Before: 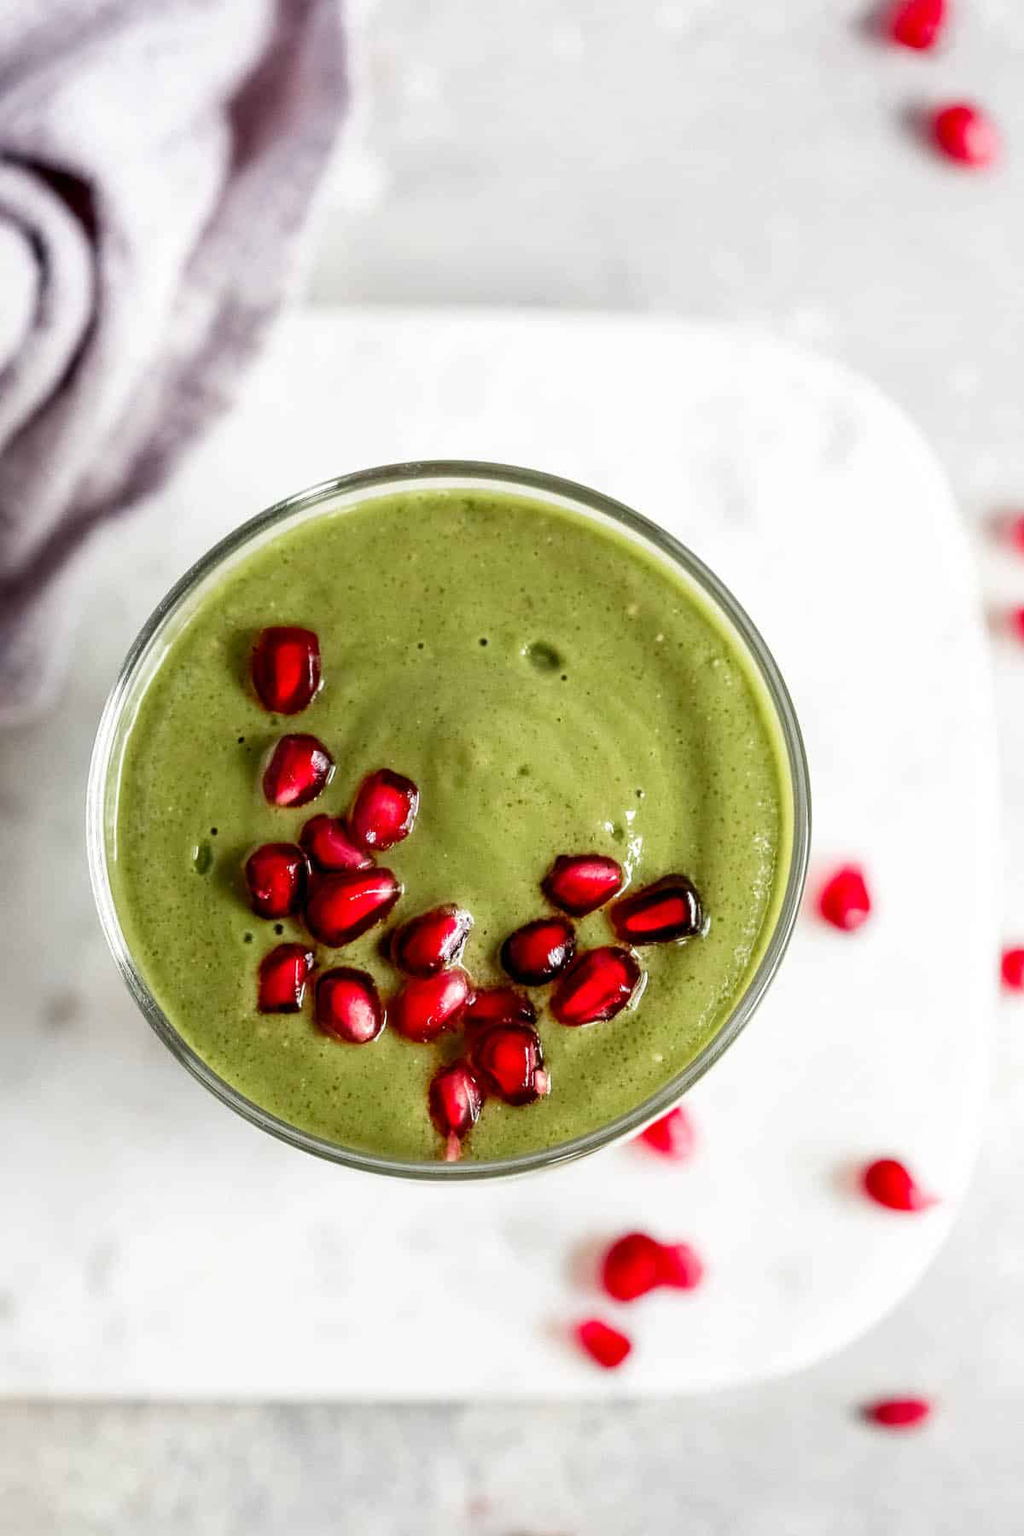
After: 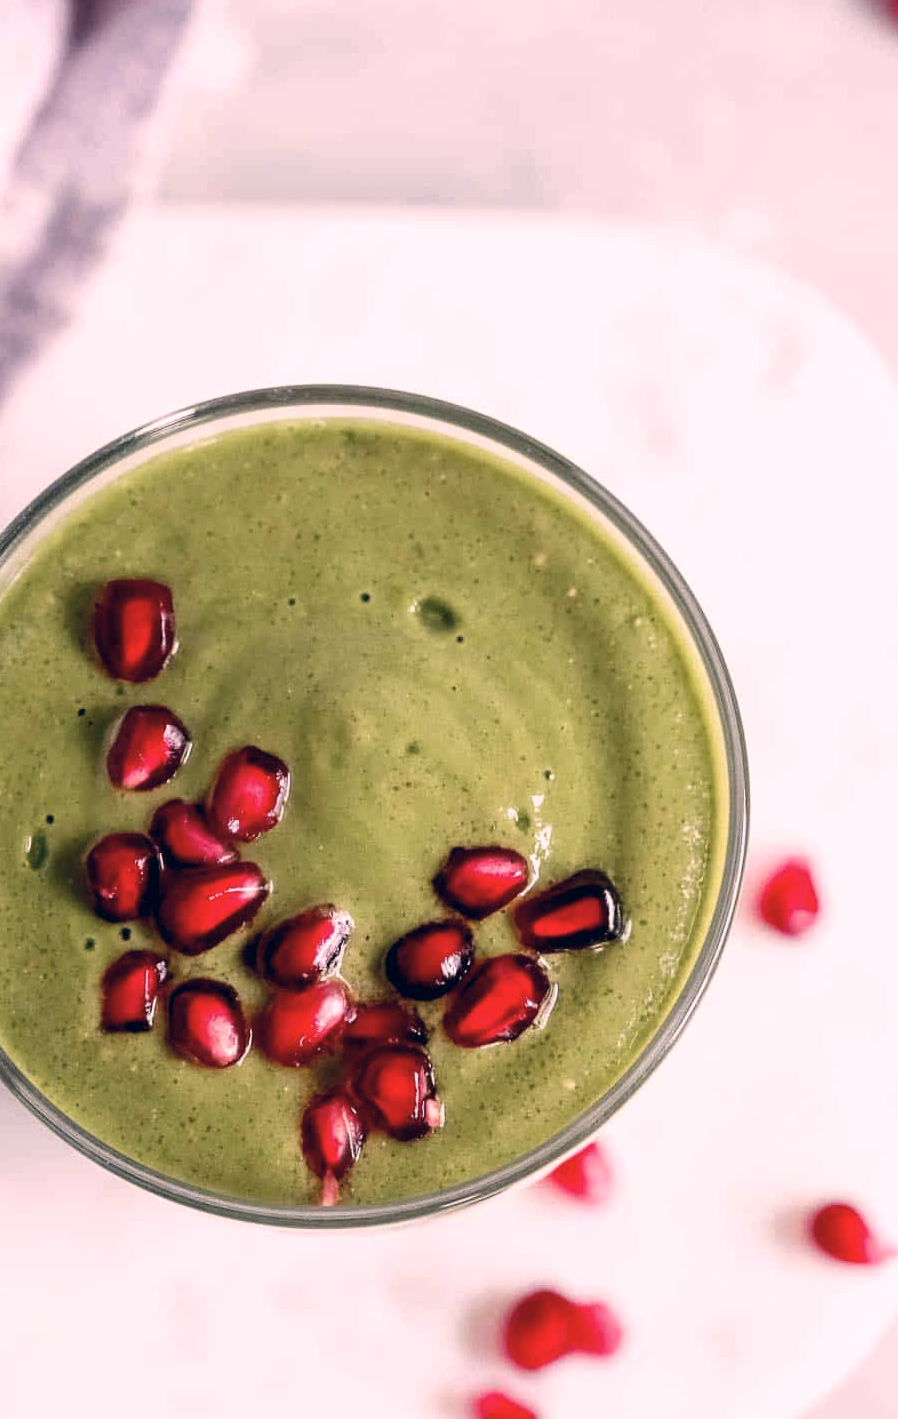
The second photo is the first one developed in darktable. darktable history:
crop: left 16.768%, top 8.653%, right 8.362%, bottom 12.485%
white balance: red 1.009, blue 1.027
color correction: highlights a* 14.46, highlights b* 5.85, shadows a* -5.53, shadows b* -15.24, saturation 0.85
